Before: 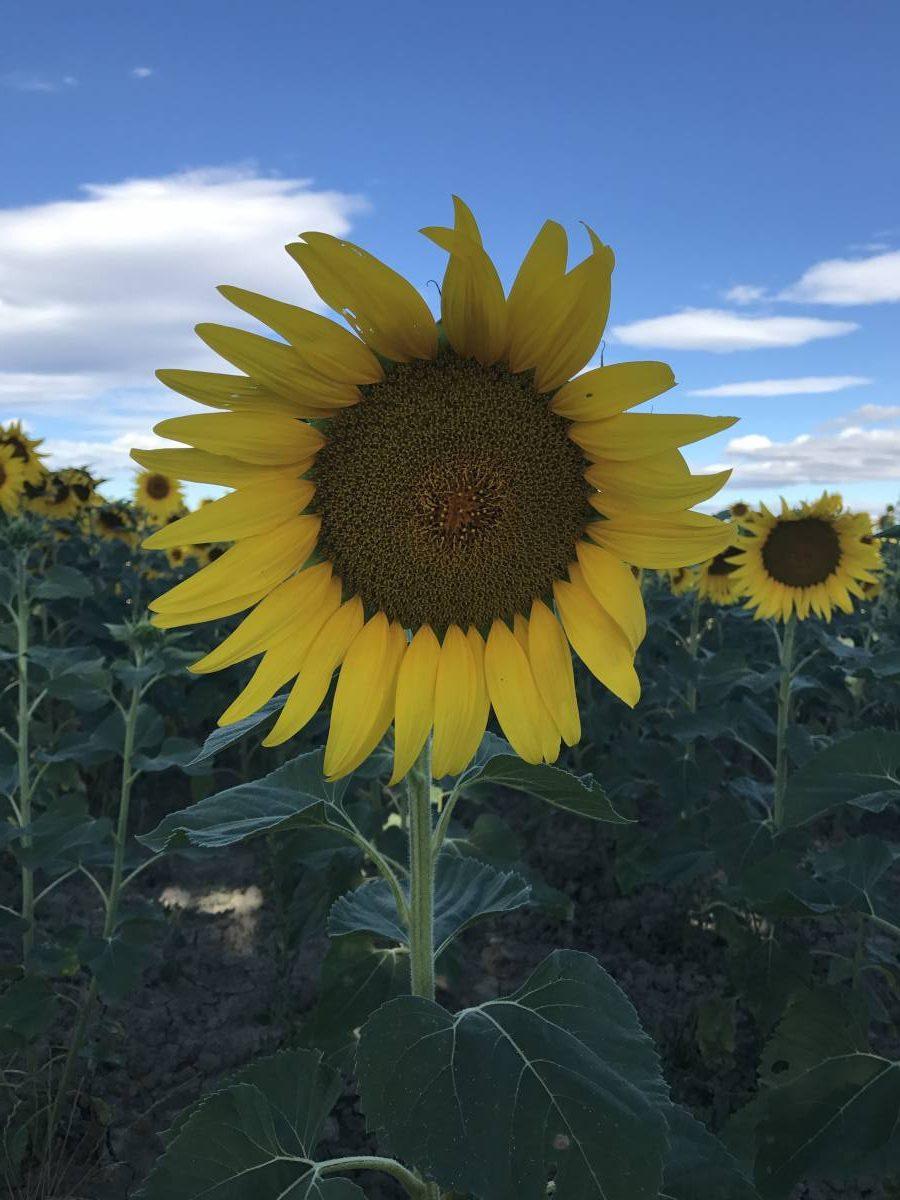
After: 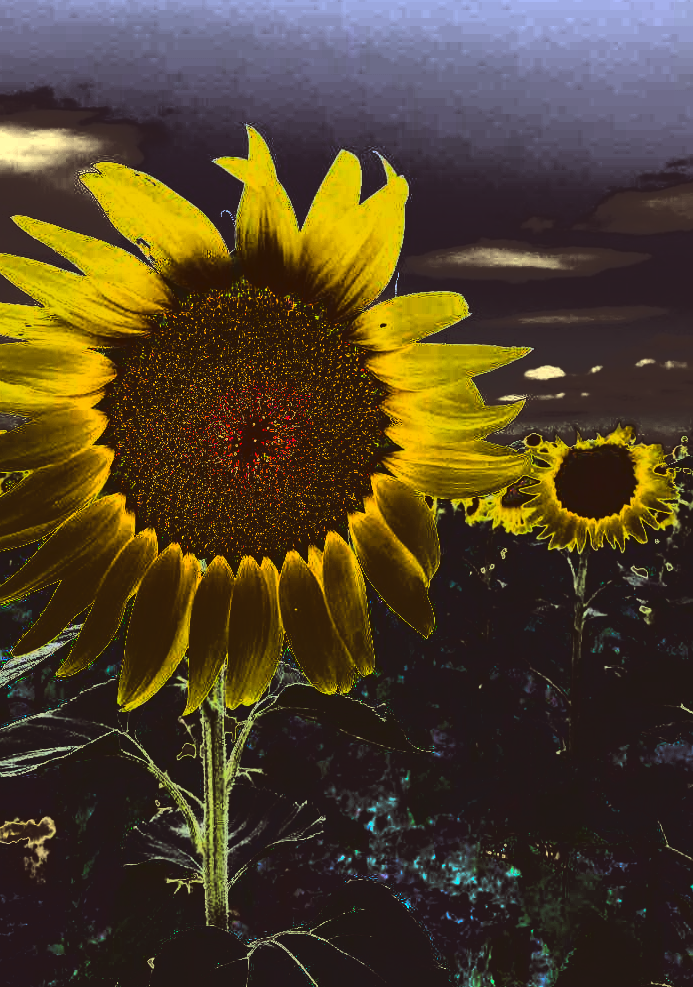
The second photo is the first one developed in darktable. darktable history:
crop: left 22.898%, top 5.895%, bottom 11.793%
tone curve: curves: ch0 [(0, 0) (0.003, 0.99) (0.011, 0.983) (0.025, 0.934) (0.044, 0.719) (0.069, 0.382) (0.1, 0.204) (0.136, 0.093) (0.177, 0.094) (0.224, 0.093) (0.277, 0.098) (0.335, 0.214) (0.399, 0.616) (0.468, 0.827) (0.543, 0.464) (0.623, 0.145) (0.709, 0.127) (0.801, 0.187) (0.898, 0.203) (1, 1)], color space Lab, linked channels, preserve colors none
color correction: highlights a* -0.452, highlights b* 39.77, shadows a* 9.92, shadows b* -0.234
